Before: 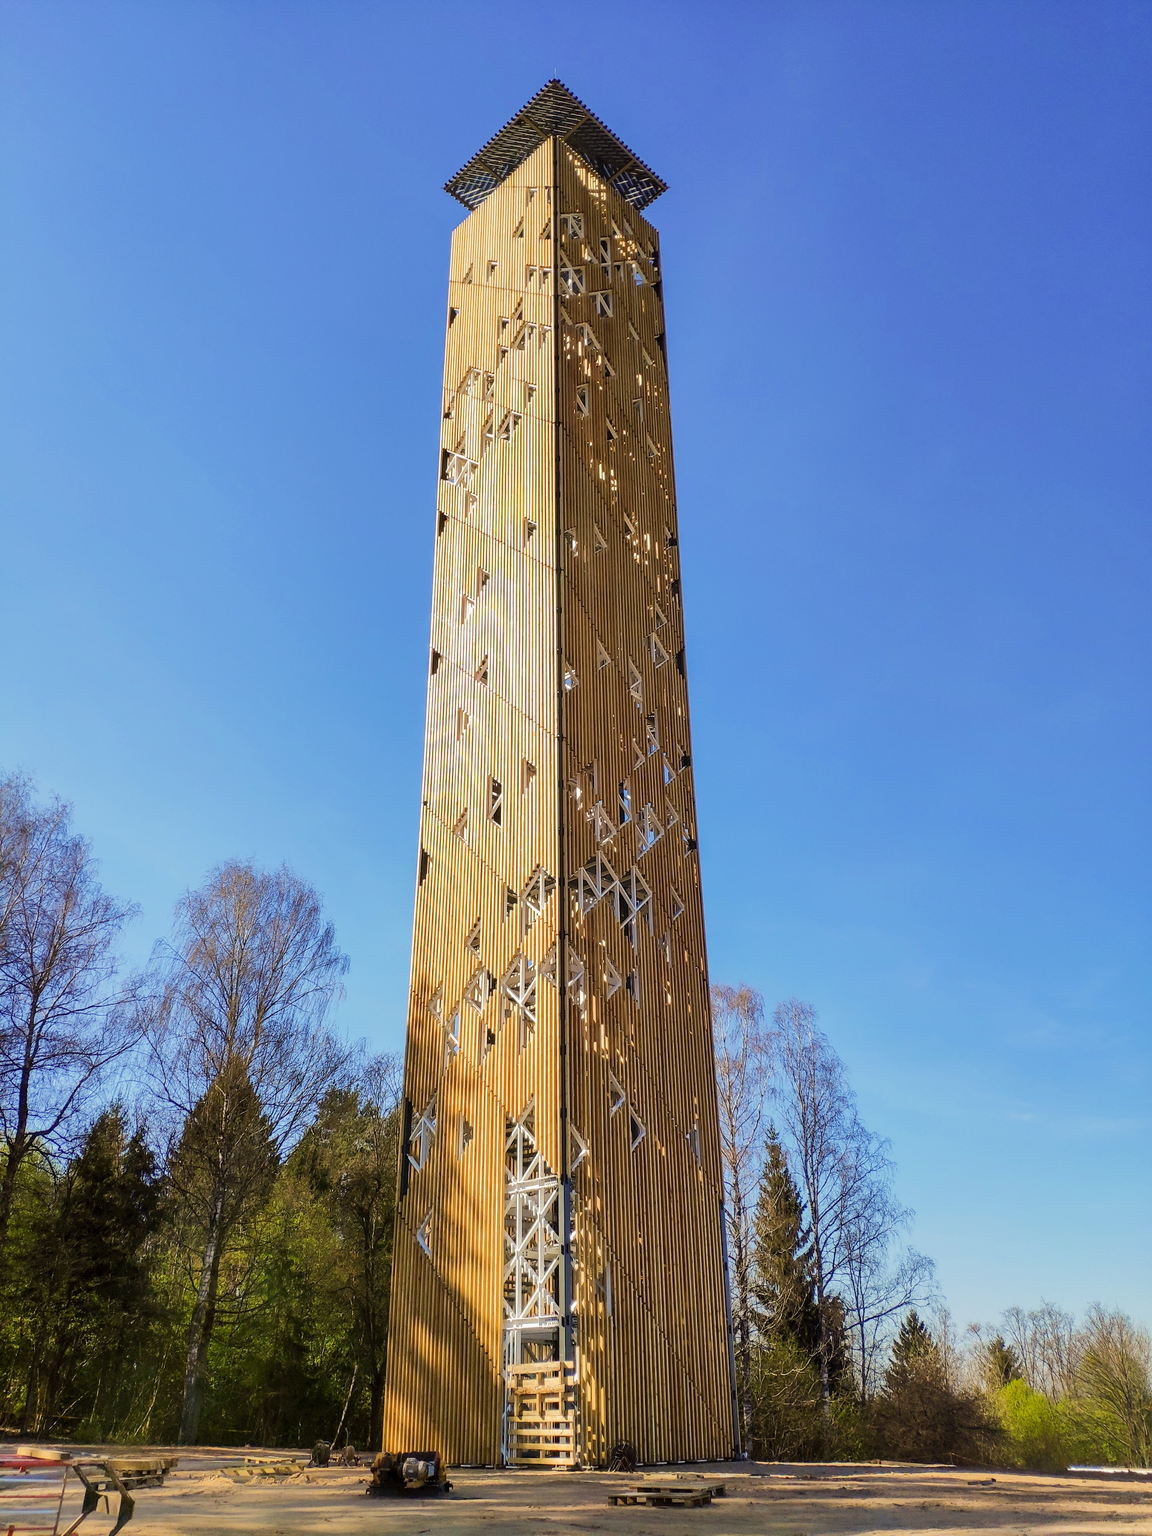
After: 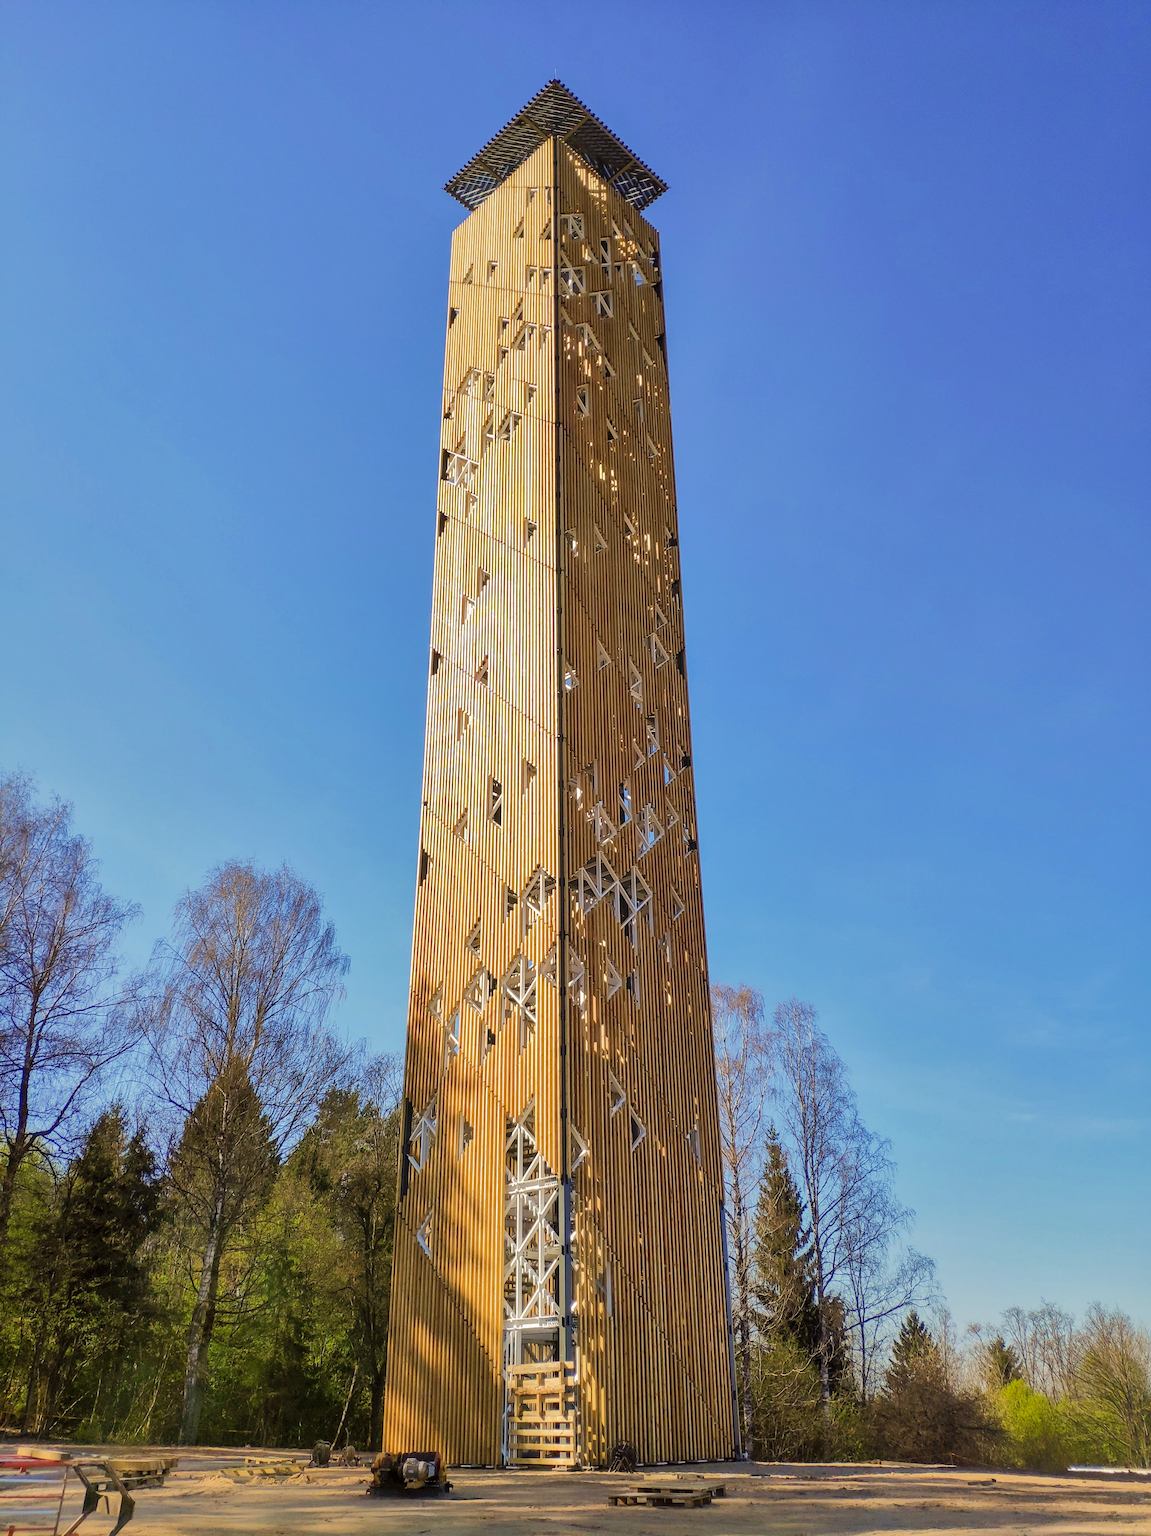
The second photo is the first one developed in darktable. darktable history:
white balance: red 1.009, blue 0.985
shadows and highlights: on, module defaults
